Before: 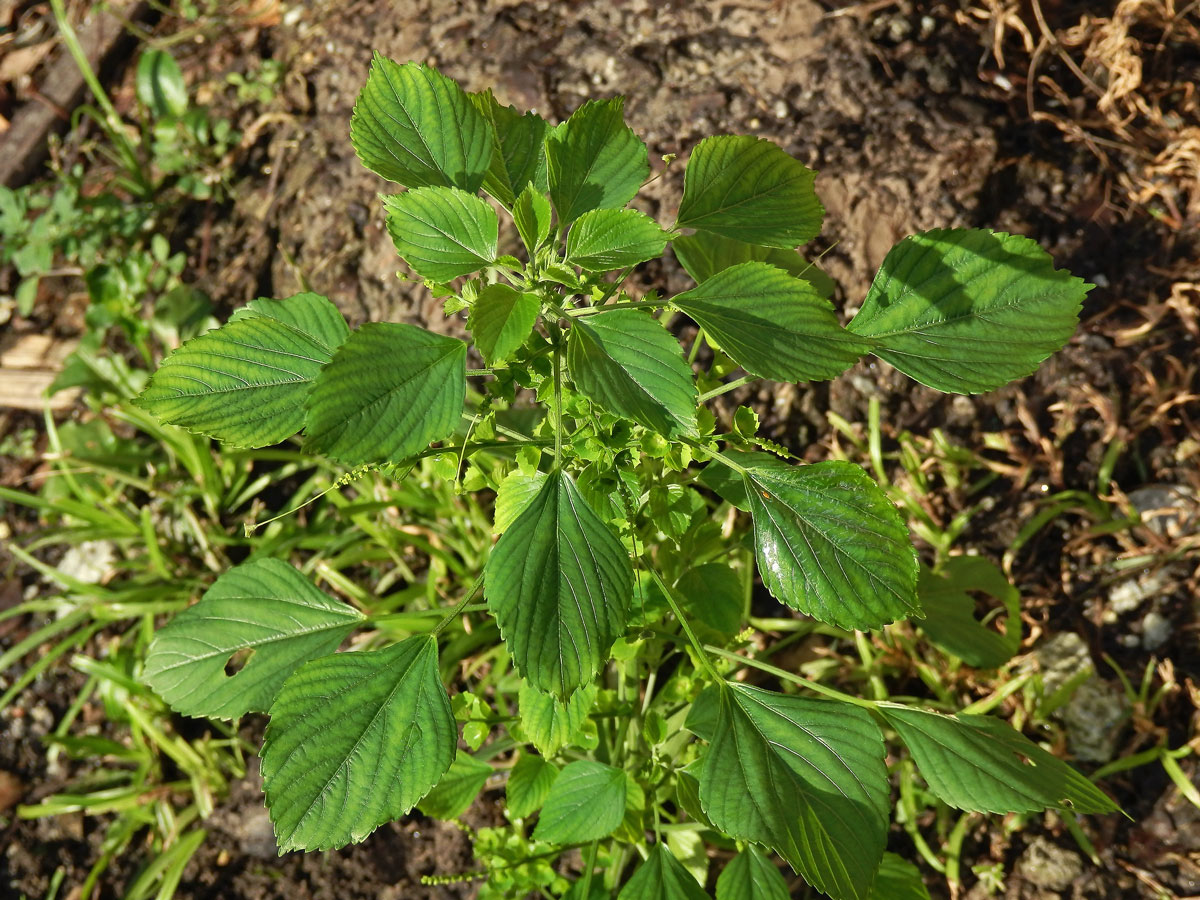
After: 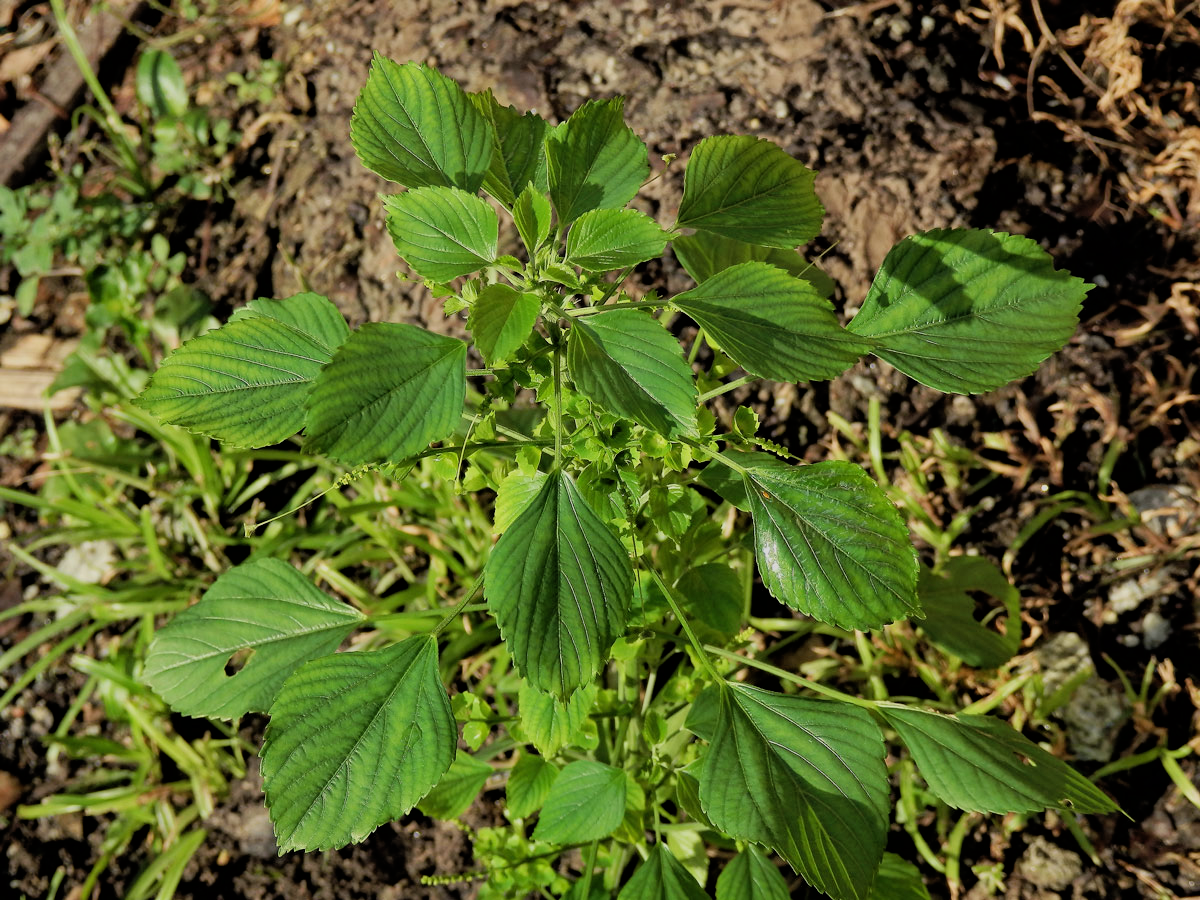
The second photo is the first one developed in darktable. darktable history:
filmic rgb: black relative exposure -4.86 EV, white relative exposure 4.02 EV, threshold 3 EV, hardness 2.78, color science v6 (2022), enable highlight reconstruction true
